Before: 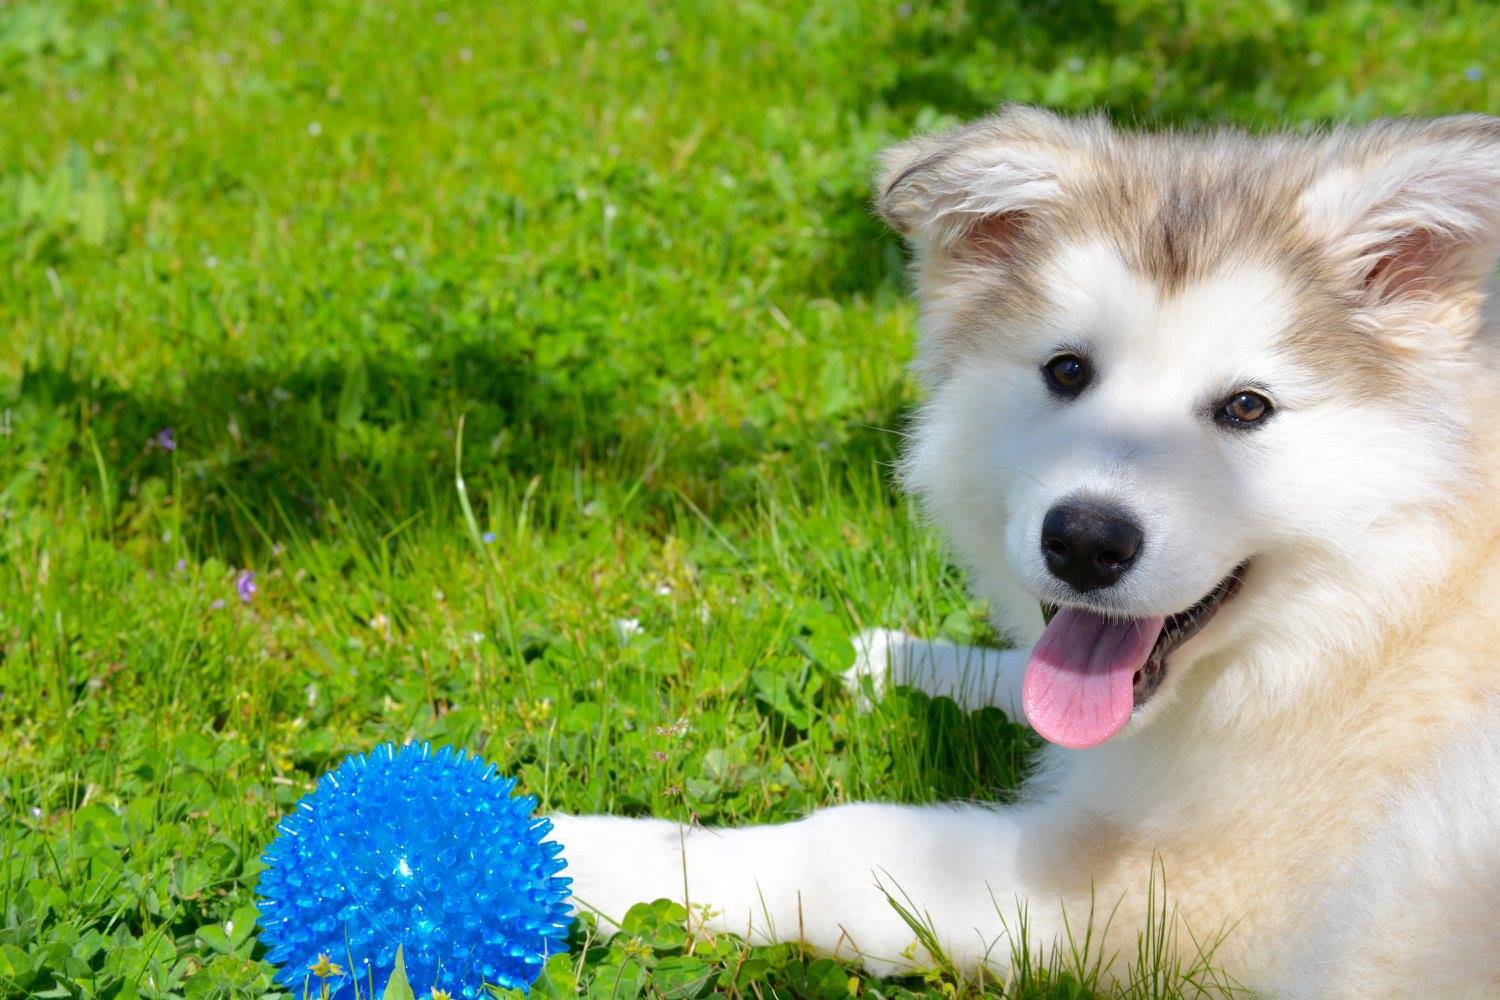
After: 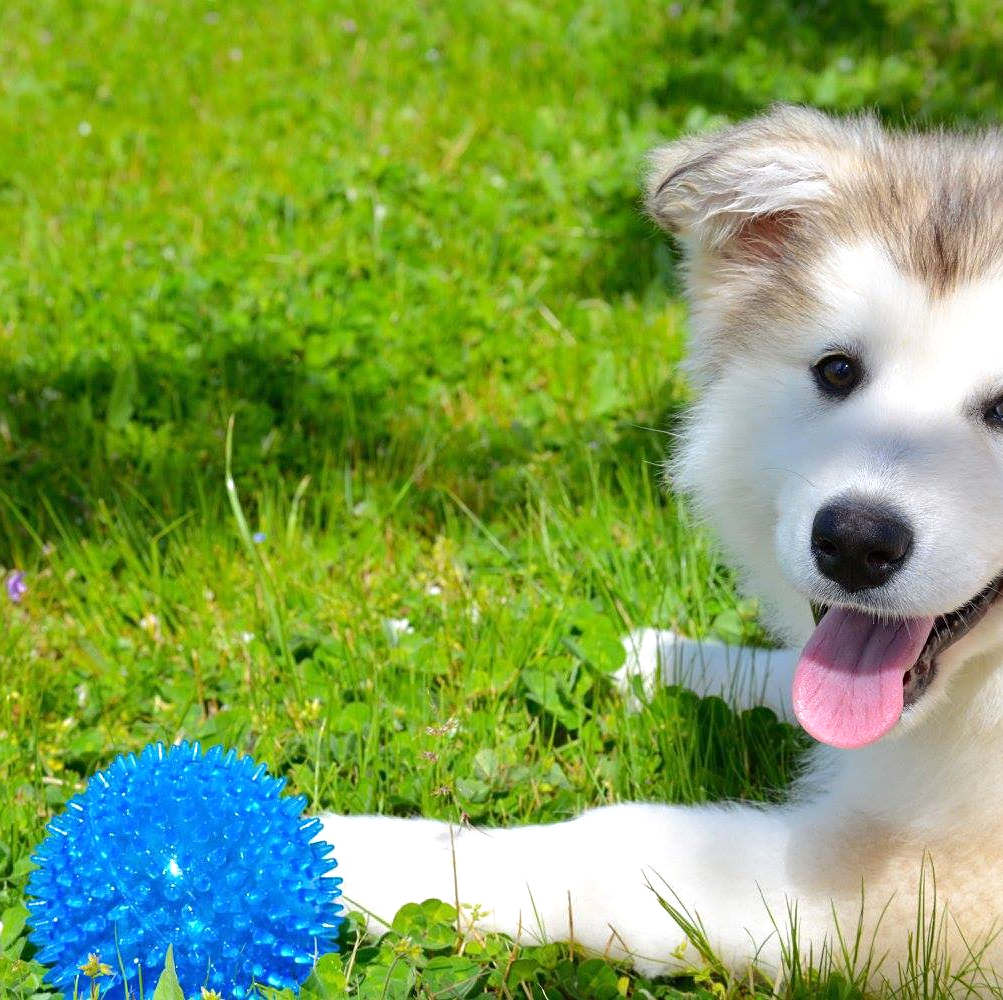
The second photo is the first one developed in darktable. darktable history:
exposure: exposure 0.19 EV, compensate highlight preservation false
sharpen: amount 0.209
crop: left 15.375%, right 17.742%
